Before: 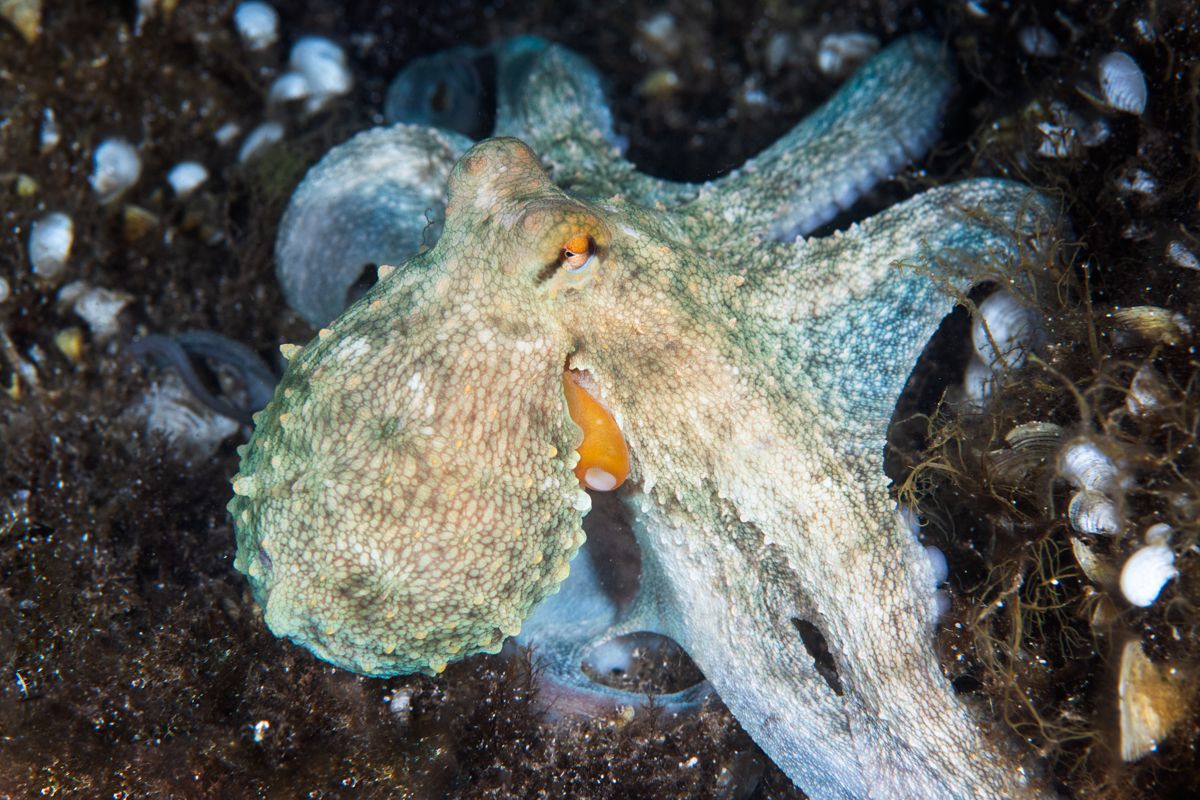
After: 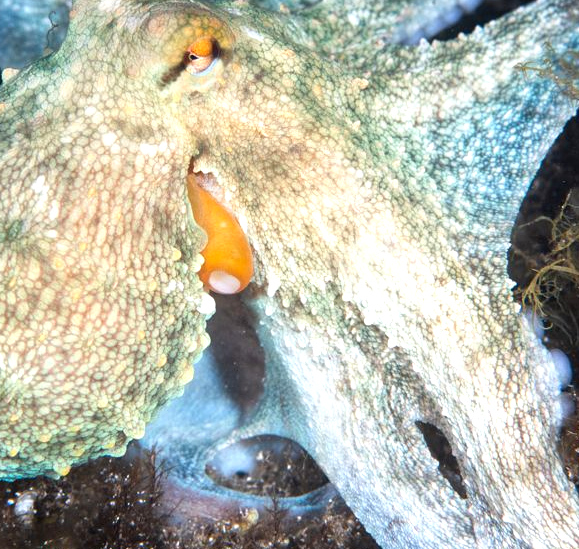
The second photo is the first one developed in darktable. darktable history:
exposure: exposure 0.566 EV, compensate highlight preservation false
crop: left 31.379%, top 24.658%, right 20.326%, bottom 6.628%
tone equalizer: on, module defaults
